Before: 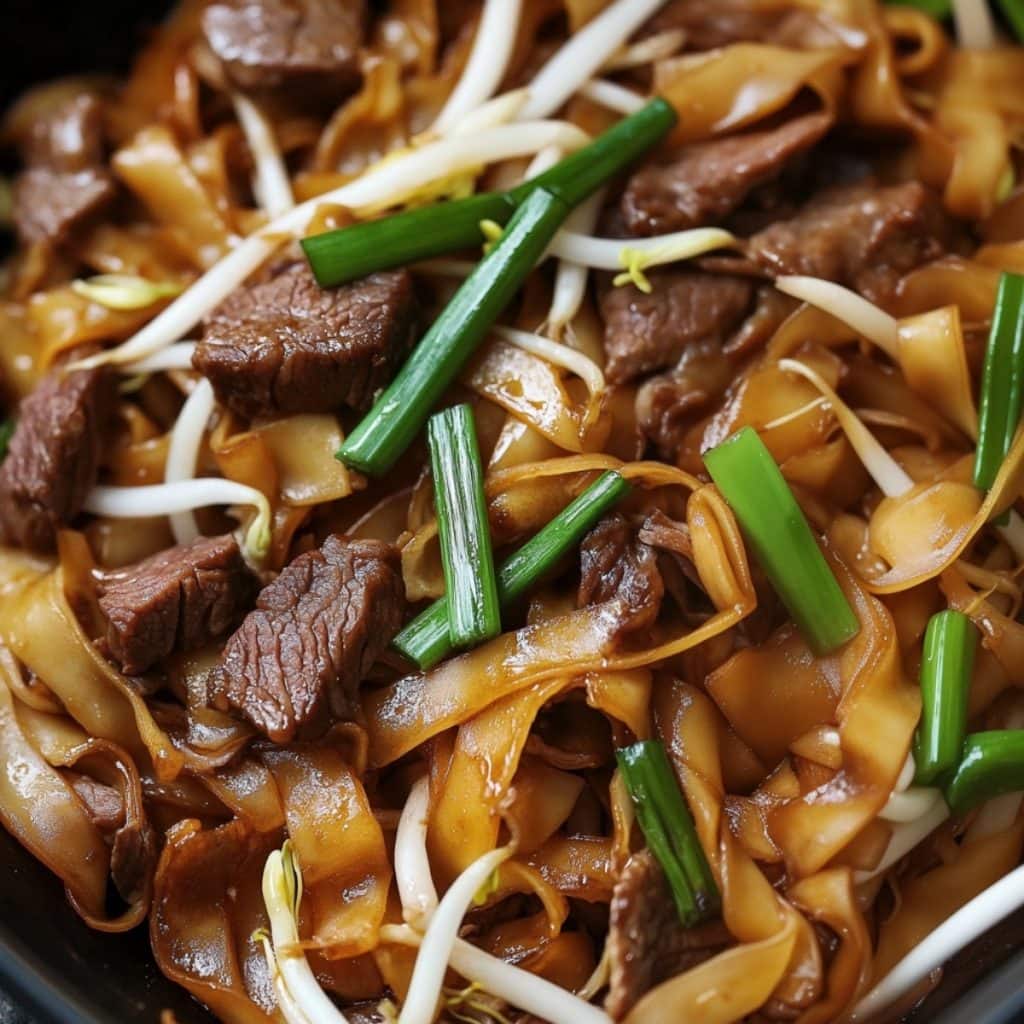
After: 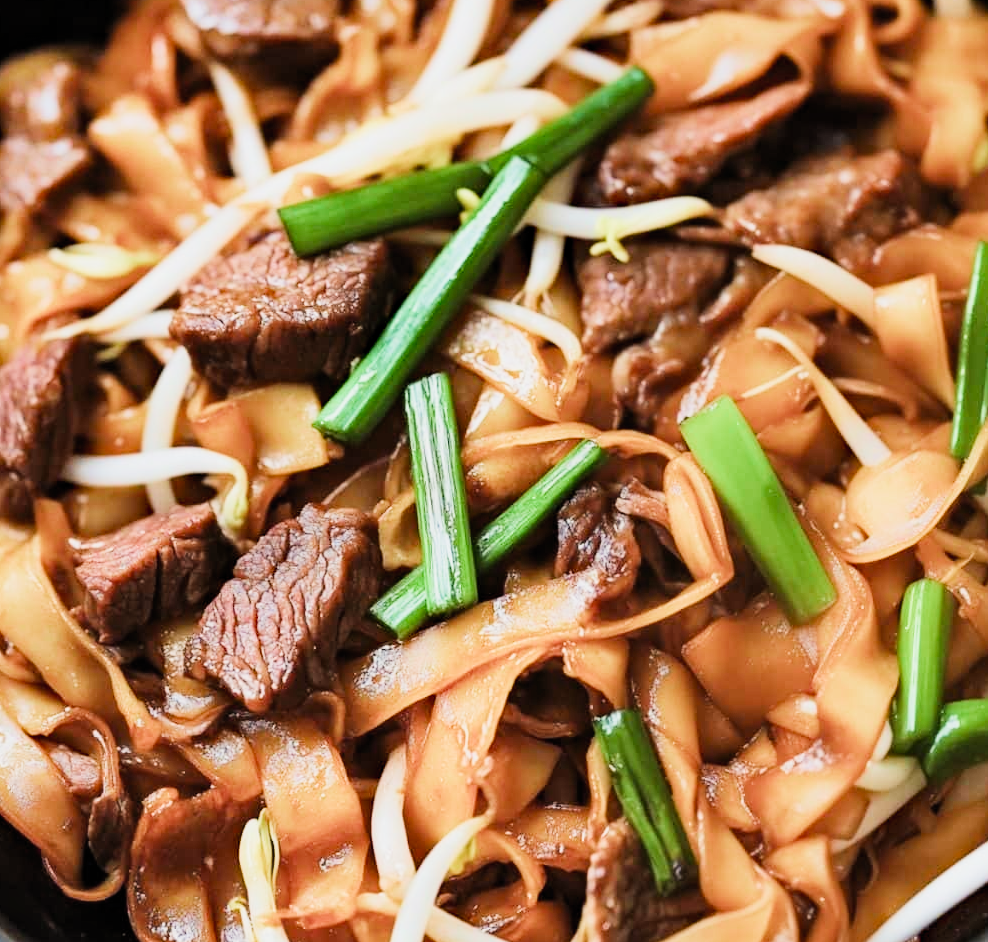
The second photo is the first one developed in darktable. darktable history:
exposure: black level correction 0, exposure 1.383 EV, compensate highlight preservation false
shadows and highlights: shadows 51.98, highlights -28.33, soften with gaussian
crop: left 2.265%, top 3.066%, right 1.196%, bottom 4.902%
haze removal: strength 0.299, distance 0.247, compatibility mode true, adaptive false
filmic rgb: black relative exposure -7.5 EV, white relative exposure 4.99 EV, hardness 3.33, contrast 1.296, color science v5 (2021), contrast in shadows safe, contrast in highlights safe
color calibration: x 0.342, y 0.357, temperature 5108.16 K
